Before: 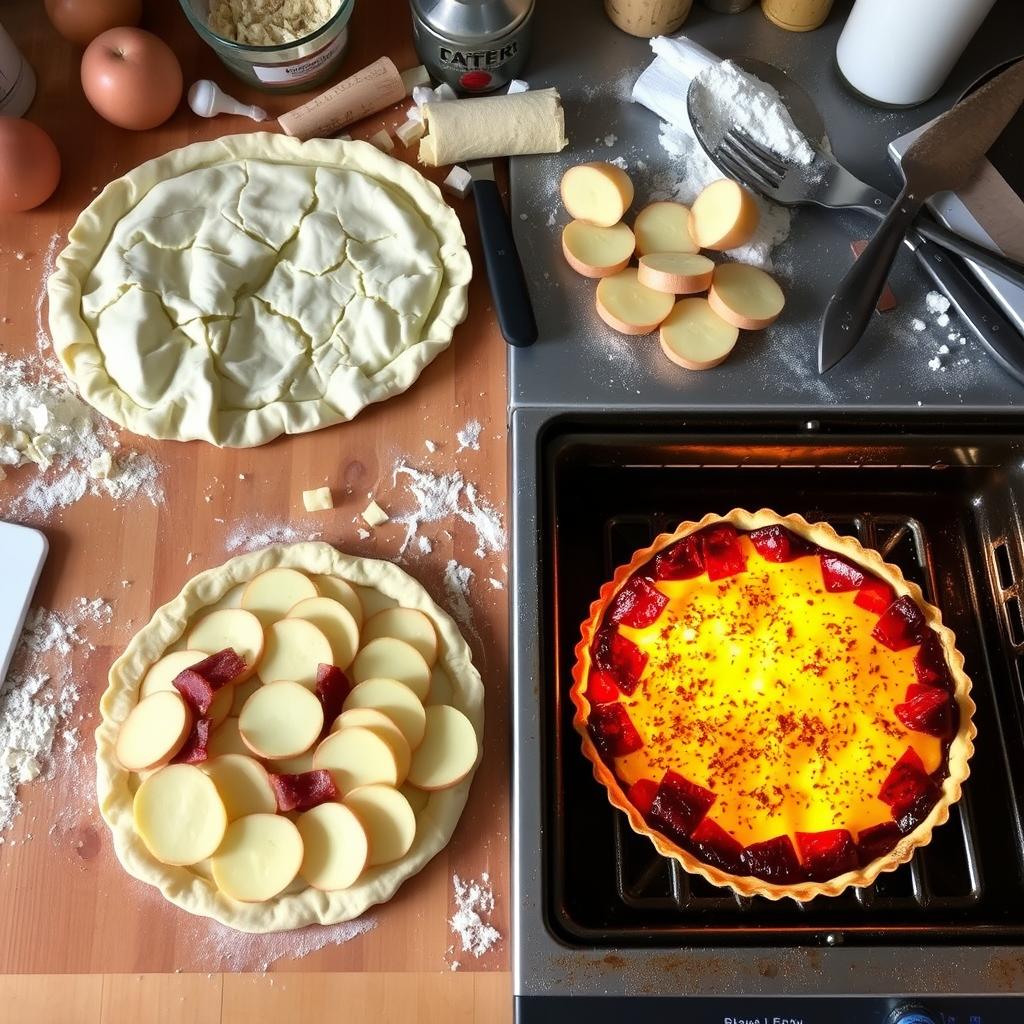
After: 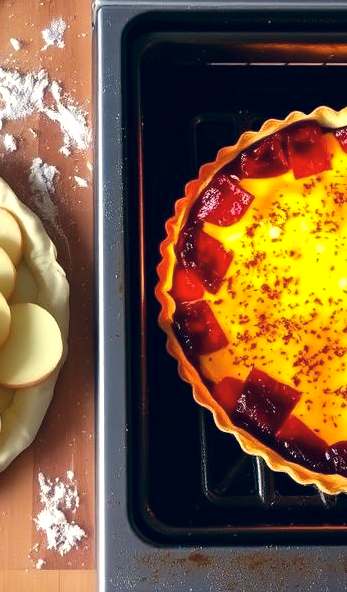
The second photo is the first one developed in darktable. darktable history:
color correction: highlights a* 13.8, highlights b* 5.97, shadows a* -5.47, shadows b* -15.25, saturation 0.858
crop: left 40.534%, top 39.352%, right 25.565%, bottom 2.746%
color balance rgb: shadows lift › chroma 2.035%, shadows lift › hue 250.5°, highlights gain › luminance 19.723%, highlights gain › chroma 2.68%, highlights gain › hue 174.6°, perceptual saturation grading › global saturation 25.31%
